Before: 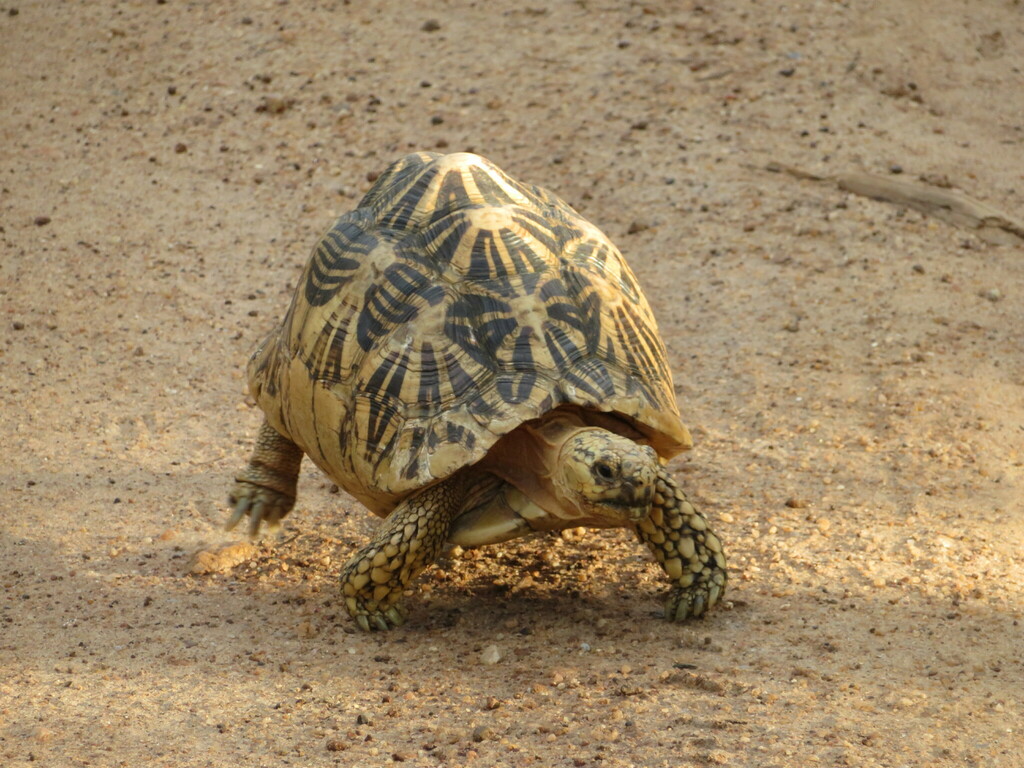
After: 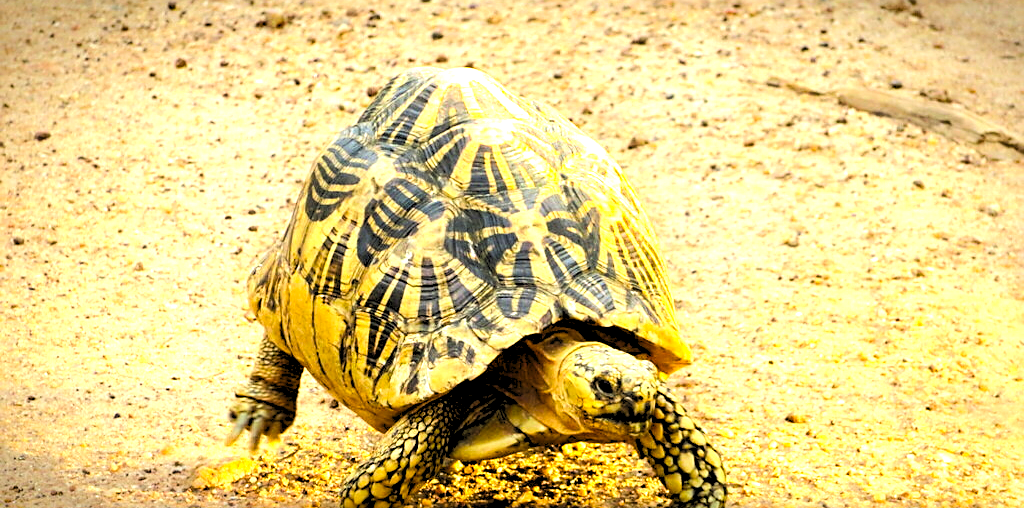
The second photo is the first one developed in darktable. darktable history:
crop: top 11.146%, bottom 22.702%
exposure: exposure 0.21 EV, compensate highlight preservation false
color balance rgb: power › hue 315.43°, perceptual saturation grading › global saturation 25.797%, perceptual brilliance grading › highlights 74.867%, perceptual brilliance grading › shadows -29.763%, global vibrance 20%
vignetting: saturation -0.016, automatic ratio true
tone curve: curves: ch0 [(0, 0) (0.071, 0.047) (0.266, 0.26) (0.483, 0.554) (0.753, 0.811) (1, 0.983)]; ch1 [(0, 0) (0.346, 0.307) (0.408, 0.369) (0.463, 0.443) (0.482, 0.493) (0.502, 0.5) (0.517, 0.502) (0.55, 0.548) (0.597, 0.624) (0.651, 0.698) (1, 1)]; ch2 [(0, 0) (0.346, 0.34) (0.434, 0.46) (0.485, 0.494) (0.5, 0.494) (0.517, 0.506) (0.535, 0.529) (0.583, 0.611) (0.625, 0.666) (1, 1)], color space Lab, linked channels, preserve colors none
levels: levels [0.093, 0.434, 0.988]
sharpen: on, module defaults
